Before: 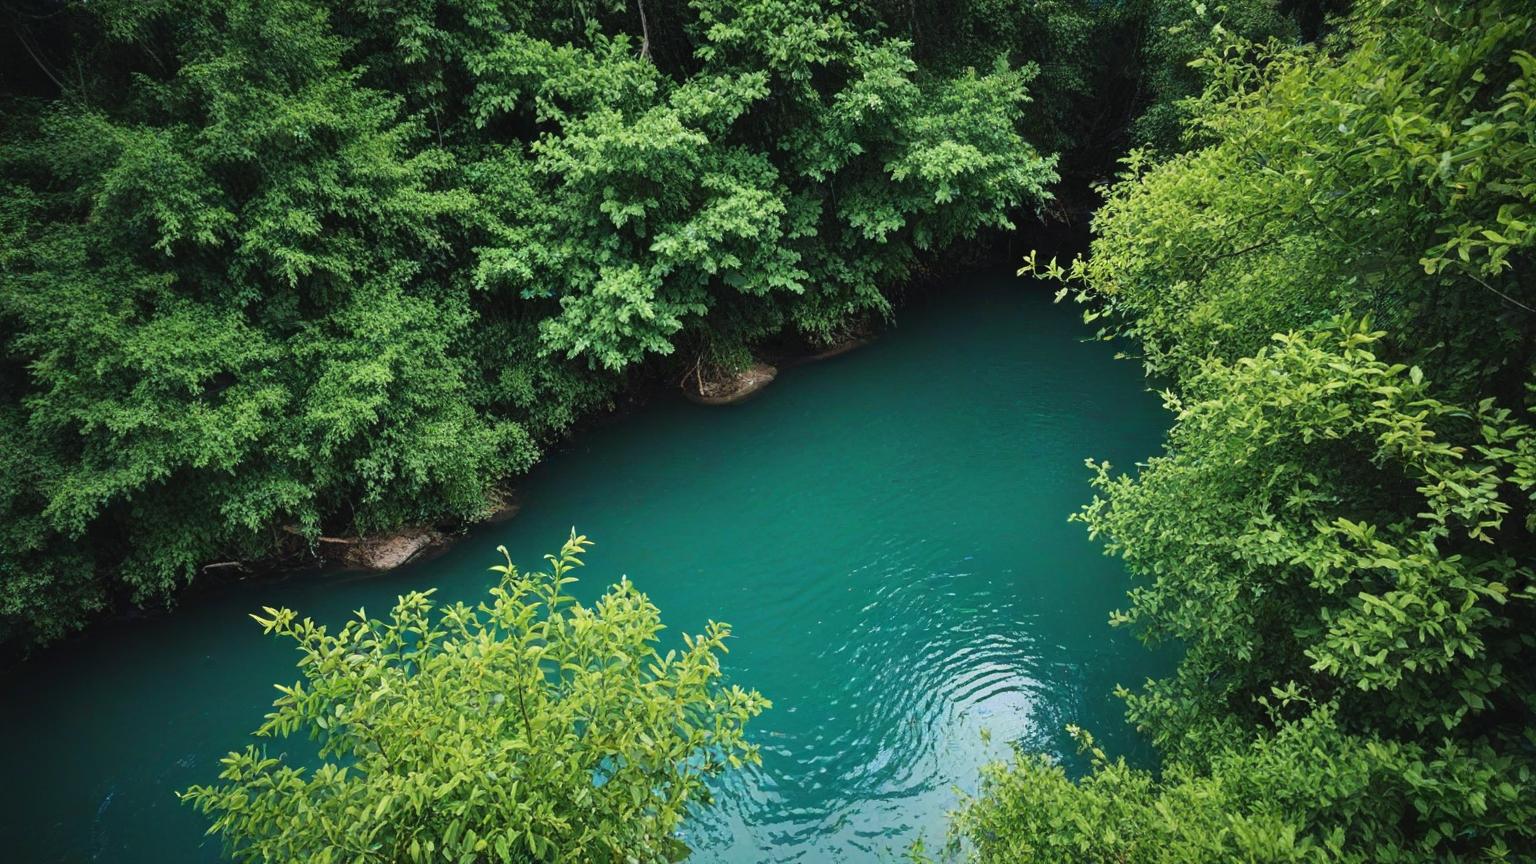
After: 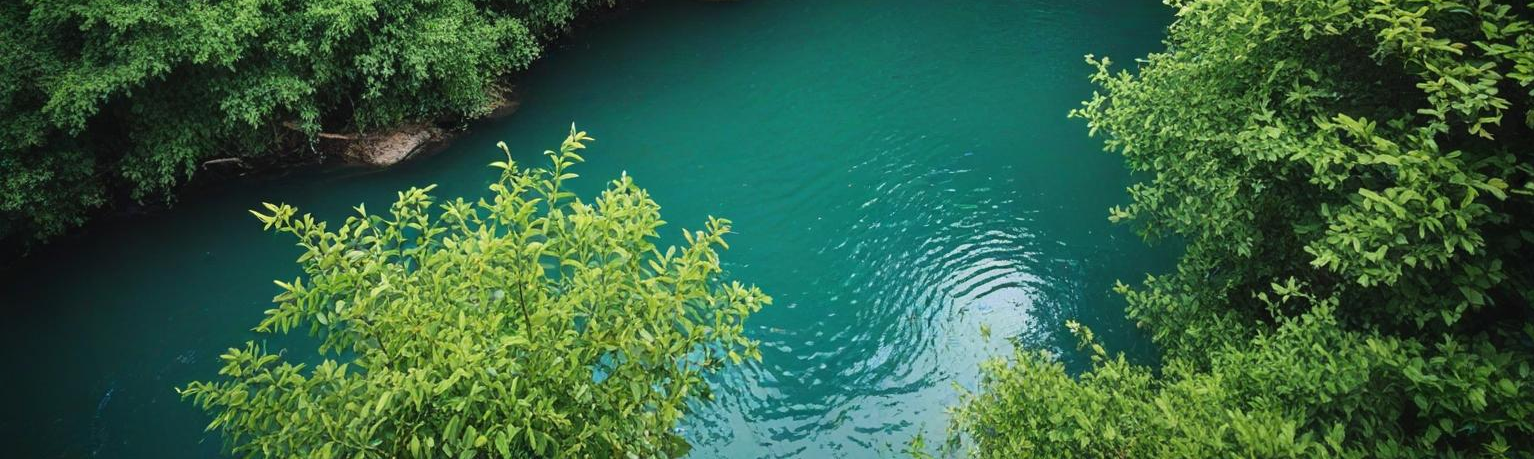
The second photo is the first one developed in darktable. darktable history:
crop and rotate: top 46.818%, right 0.109%
vignetting: fall-off radius 32.4%, brightness -0.229, saturation 0.143
